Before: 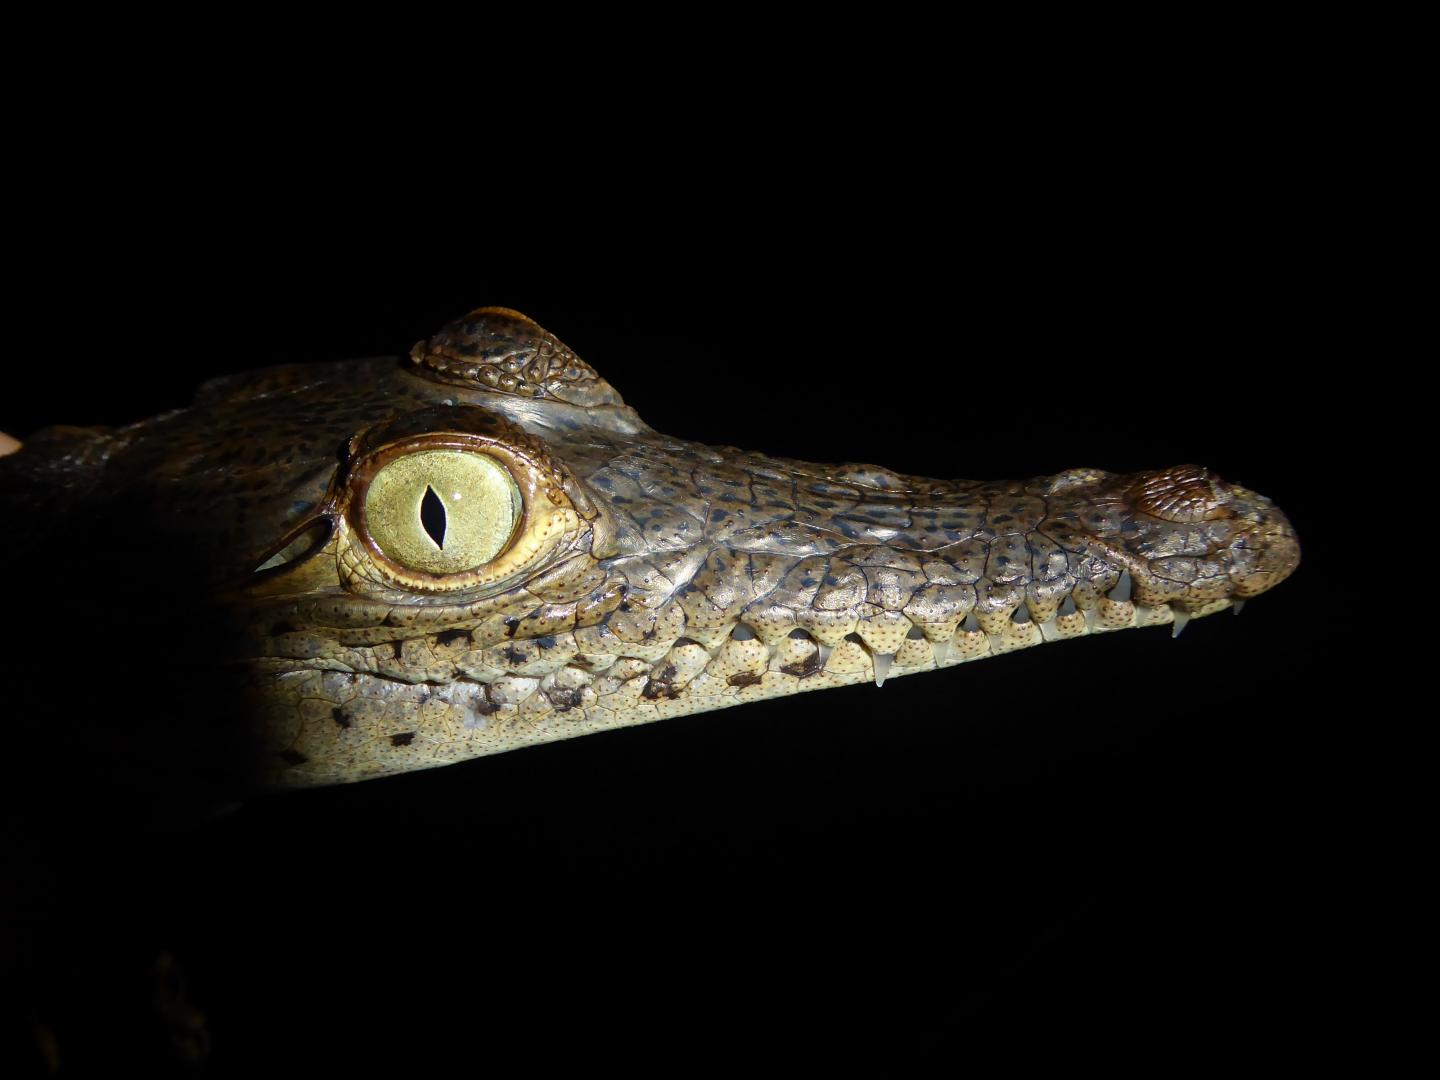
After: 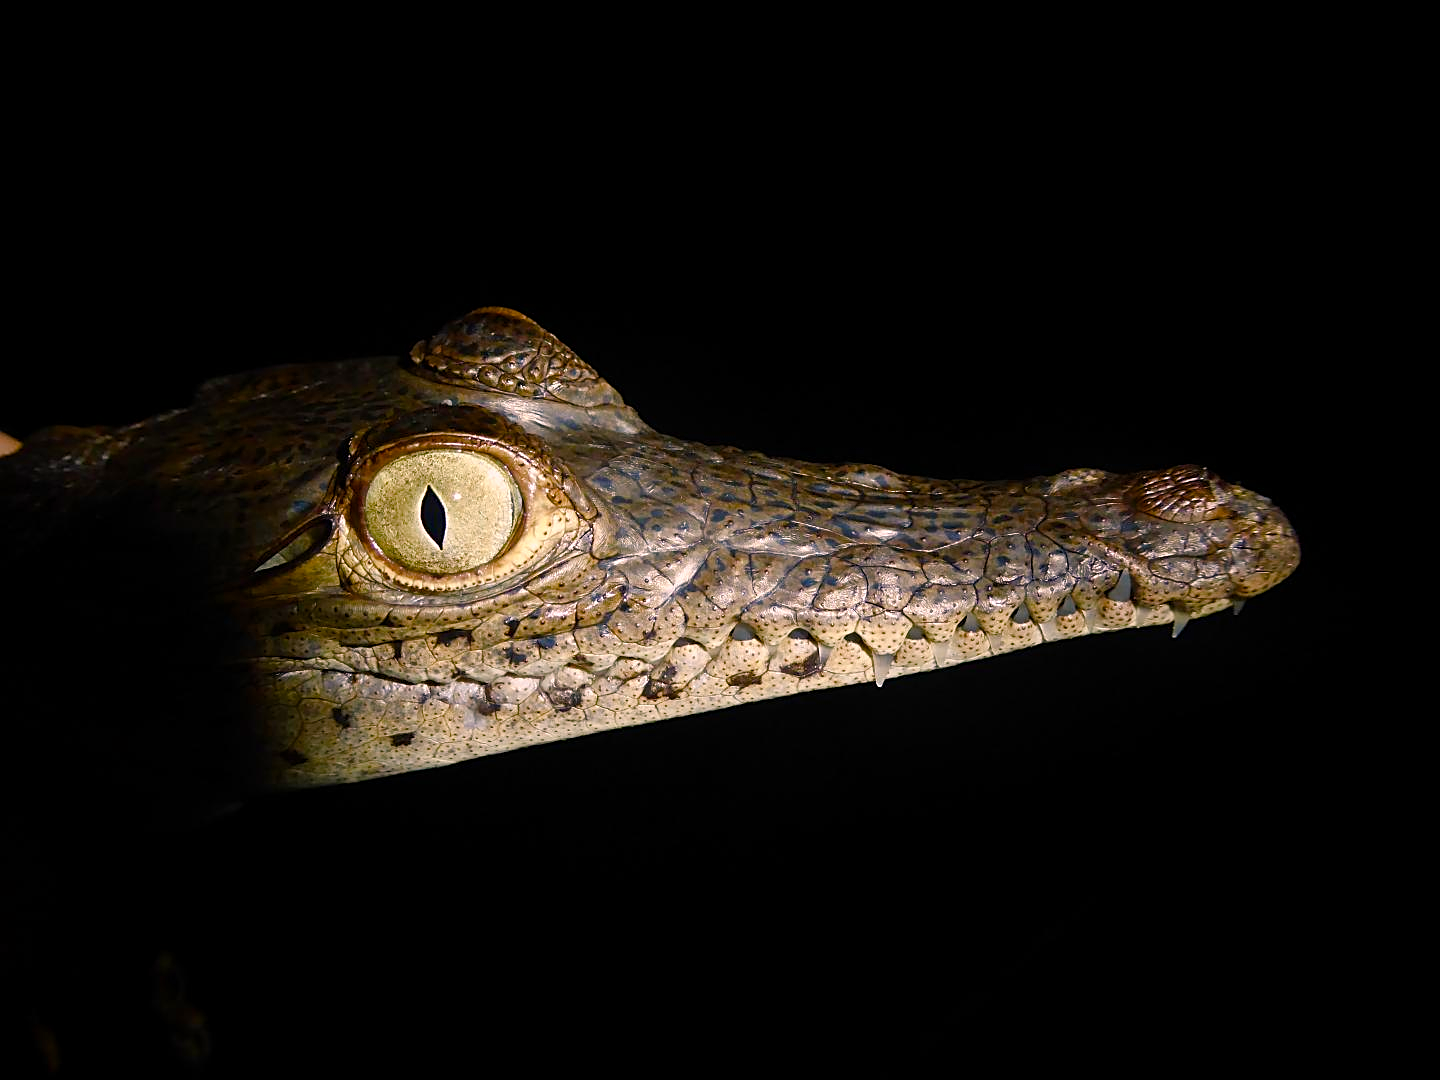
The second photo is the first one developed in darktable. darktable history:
sharpen: on, module defaults
color balance rgb: highlights gain › chroma 4.6%, highlights gain › hue 30.3°, perceptual saturation grading › global saturation 0.891%, perceptual saturation grading › highlights -33.925%, perceptual saturation grading › mid-tones 15.088%, perceptual saturation grading › shadows 48.224%, global vibrance 20%
